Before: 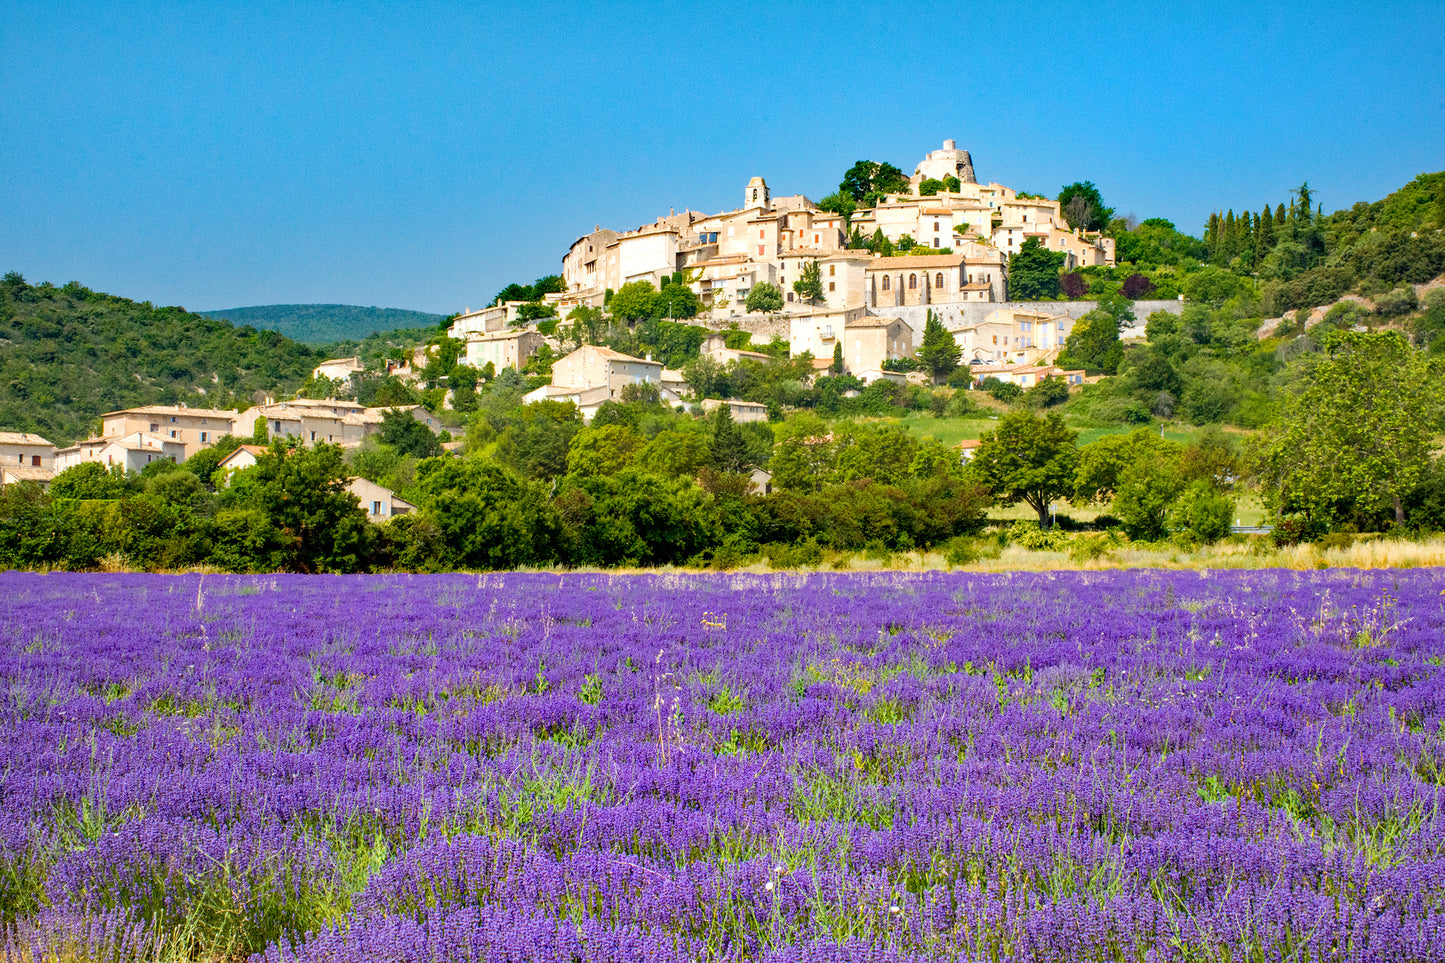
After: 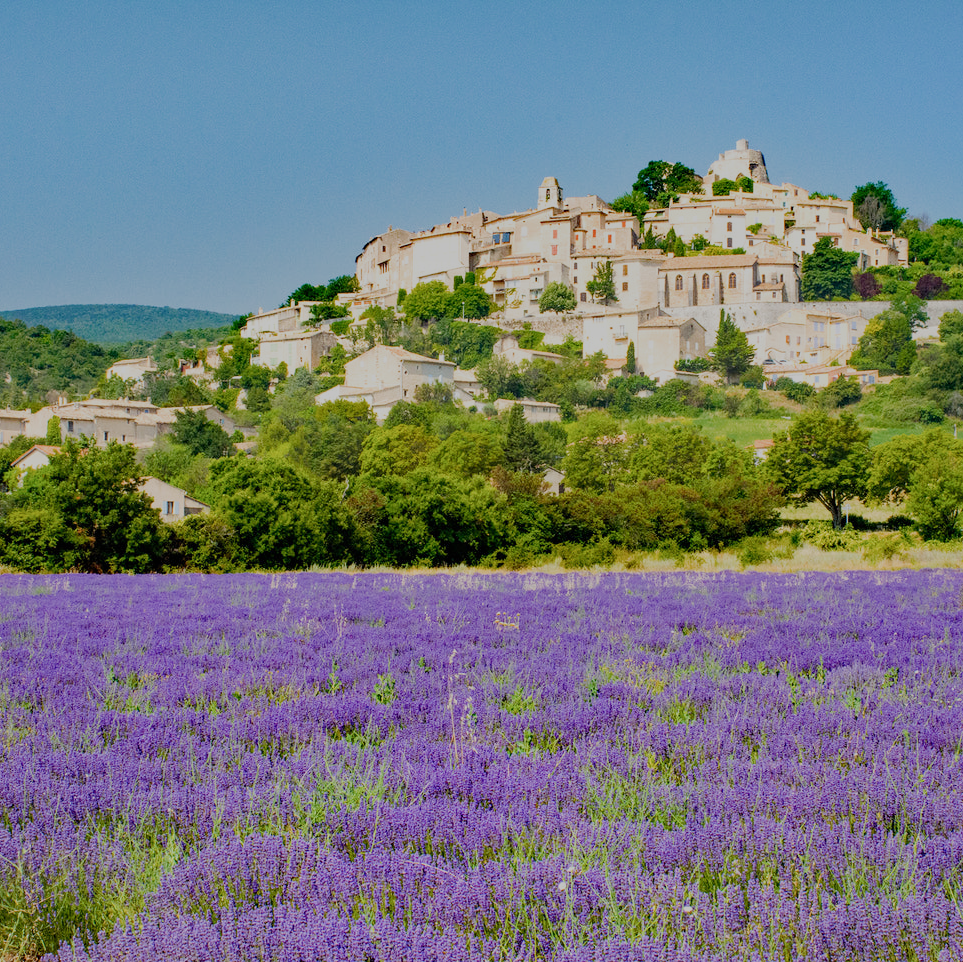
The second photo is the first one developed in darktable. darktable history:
crop and rotate: left 14.385%, right 18.948%
sigmoid: contrast 1.05, skew -0.15
shadows and highlights: low approximation 0.01, soften with gaussian
